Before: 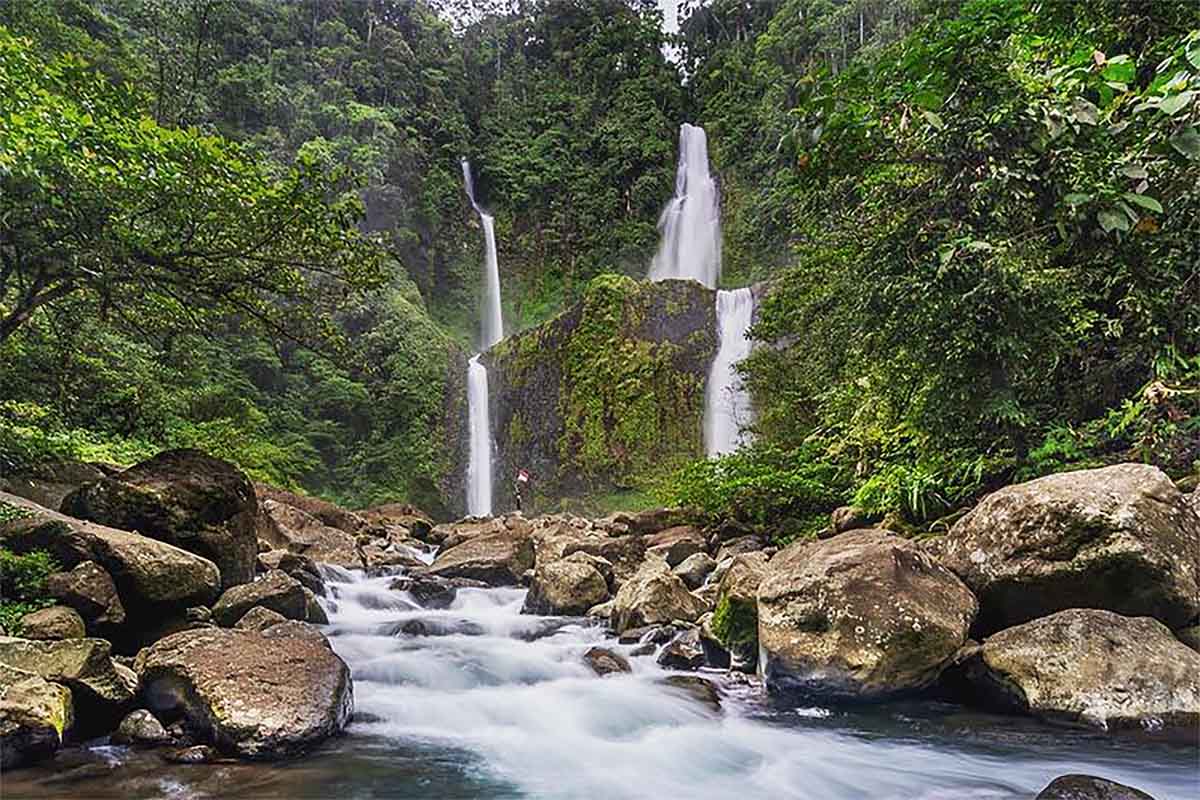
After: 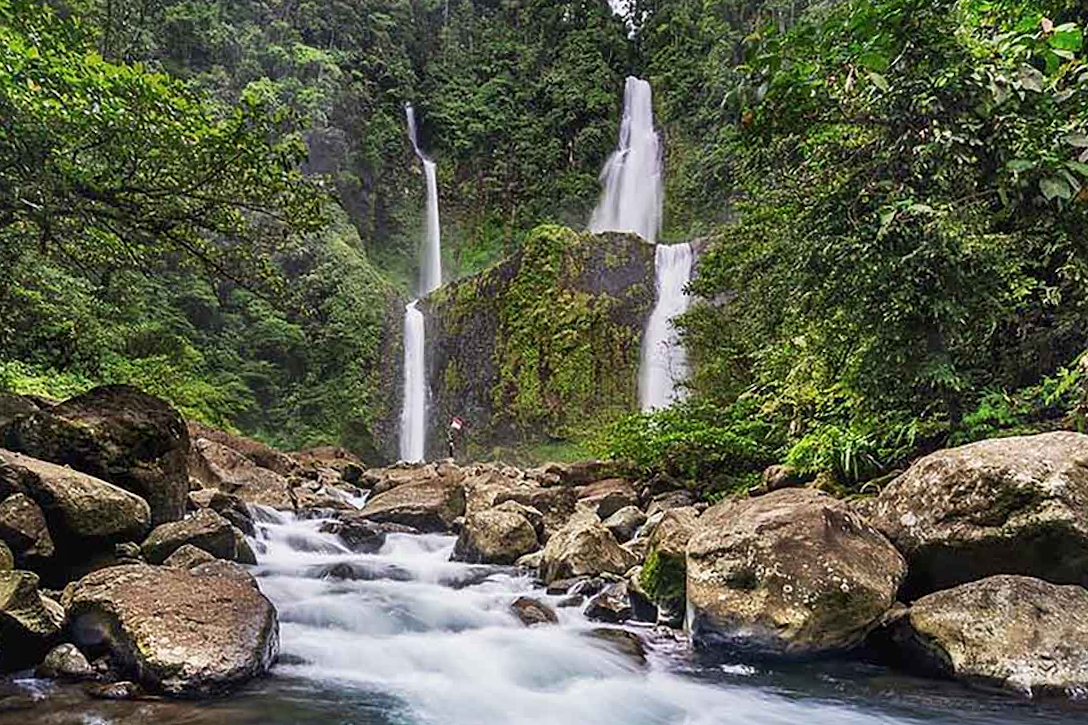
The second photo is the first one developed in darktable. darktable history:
local contrast: mode bilateral grid, contrast 20, coarseness 50, detail 120%, midtone range 0.2
crop and rotate: angle -1.96°, left 3.097%, top 4.154%, right 1.586%, bottom 0.529%
